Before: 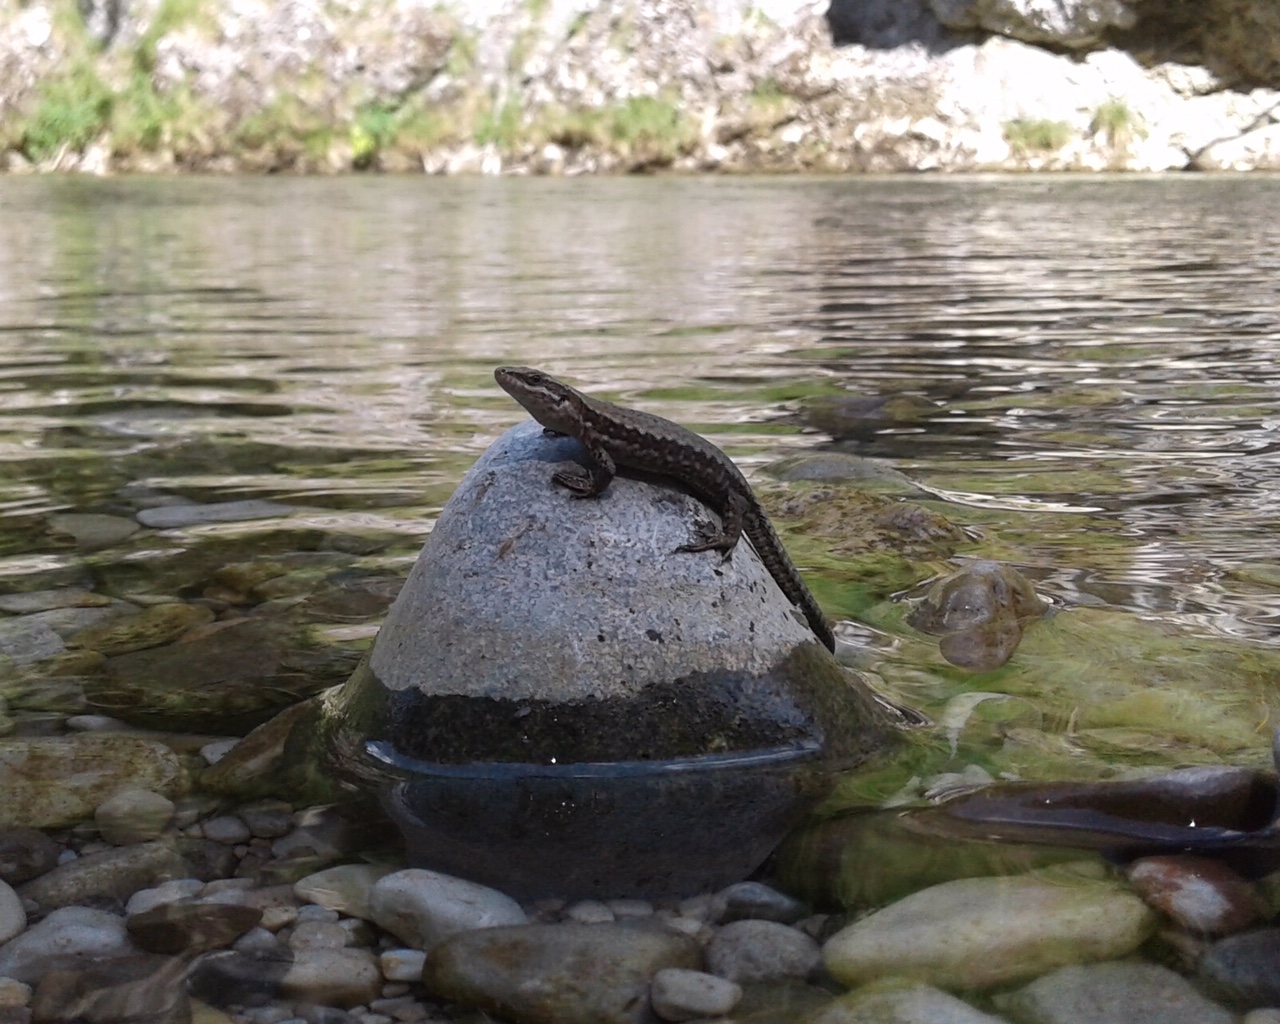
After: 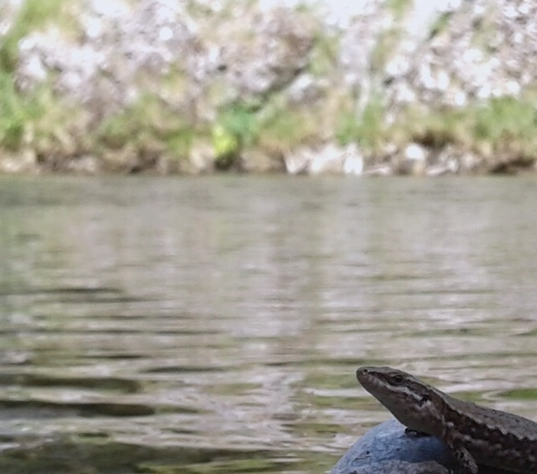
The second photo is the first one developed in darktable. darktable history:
white balance: red 0.98, blue 1.034
exposure: exposure -0.242 EV, compensate highlight preservation false
crop and rotate: left 10.817%, top 0.062%, right 47.194%, bottom 53.626%
